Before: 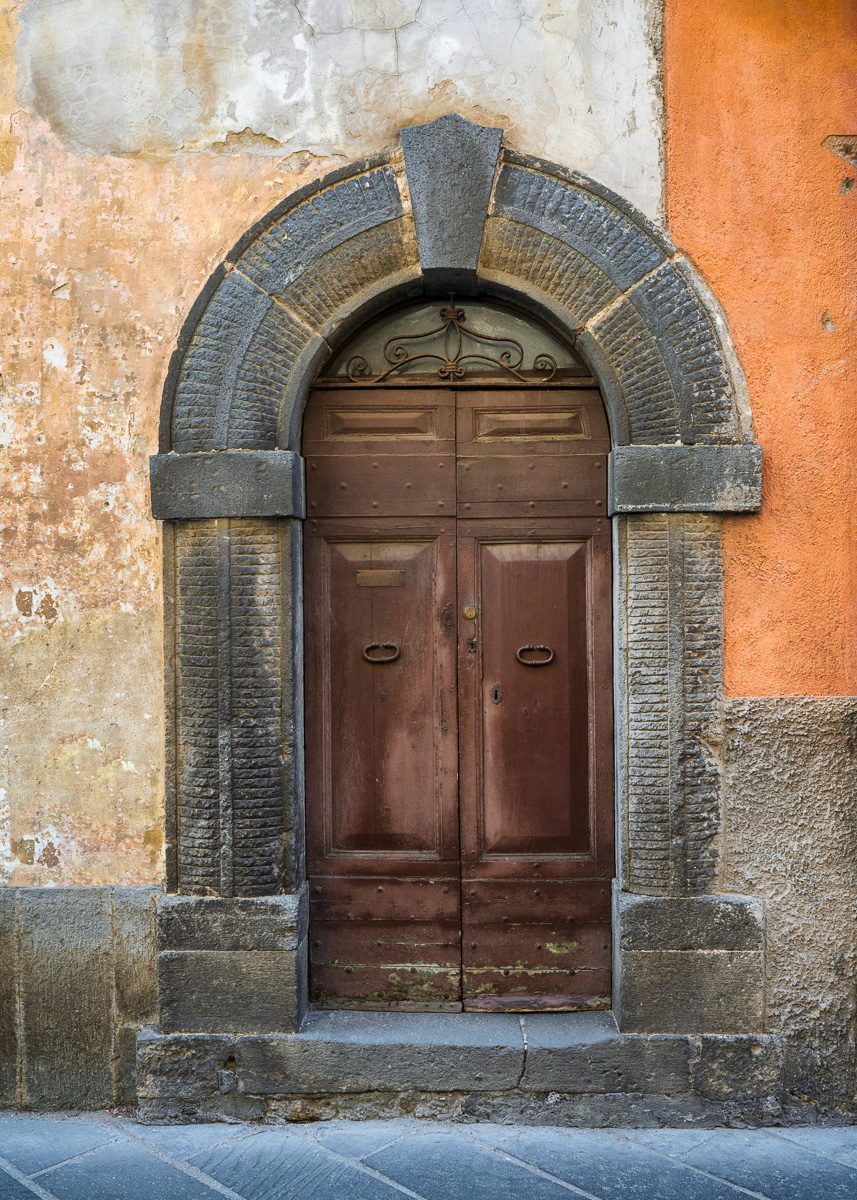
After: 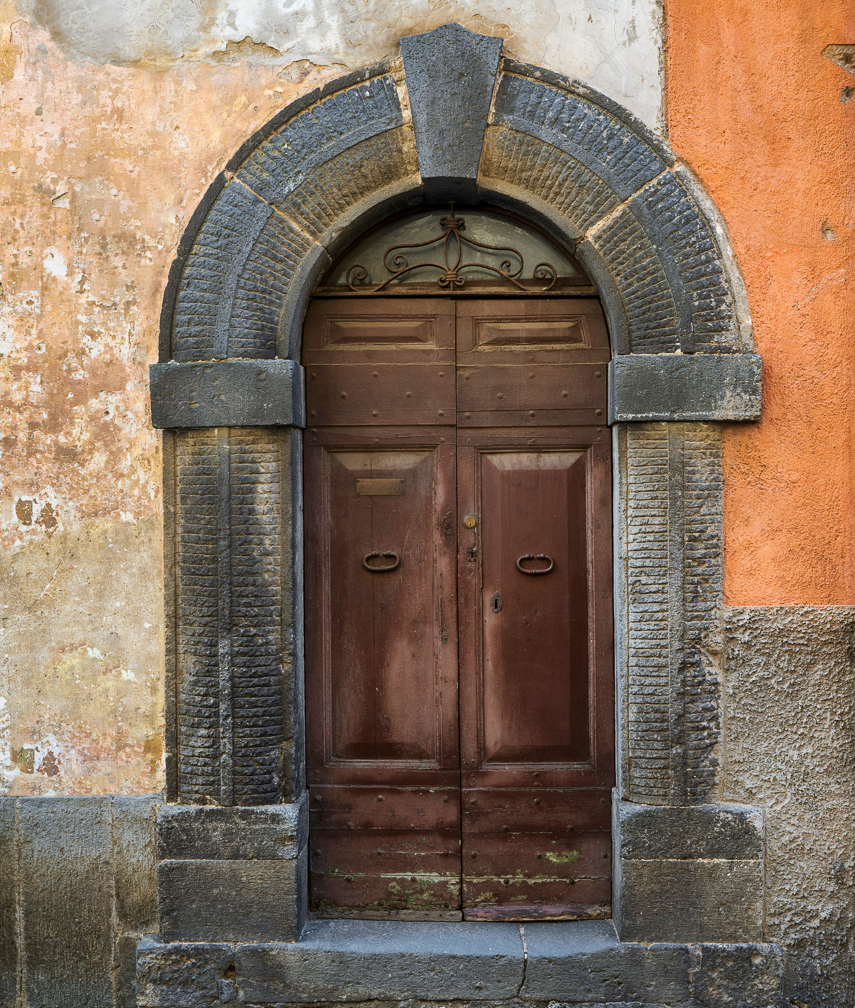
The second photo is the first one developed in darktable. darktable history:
crop: top 7.625%, bottom 8.027%
contrast brightness saturation: contrast 0.03, brightness -0.04
